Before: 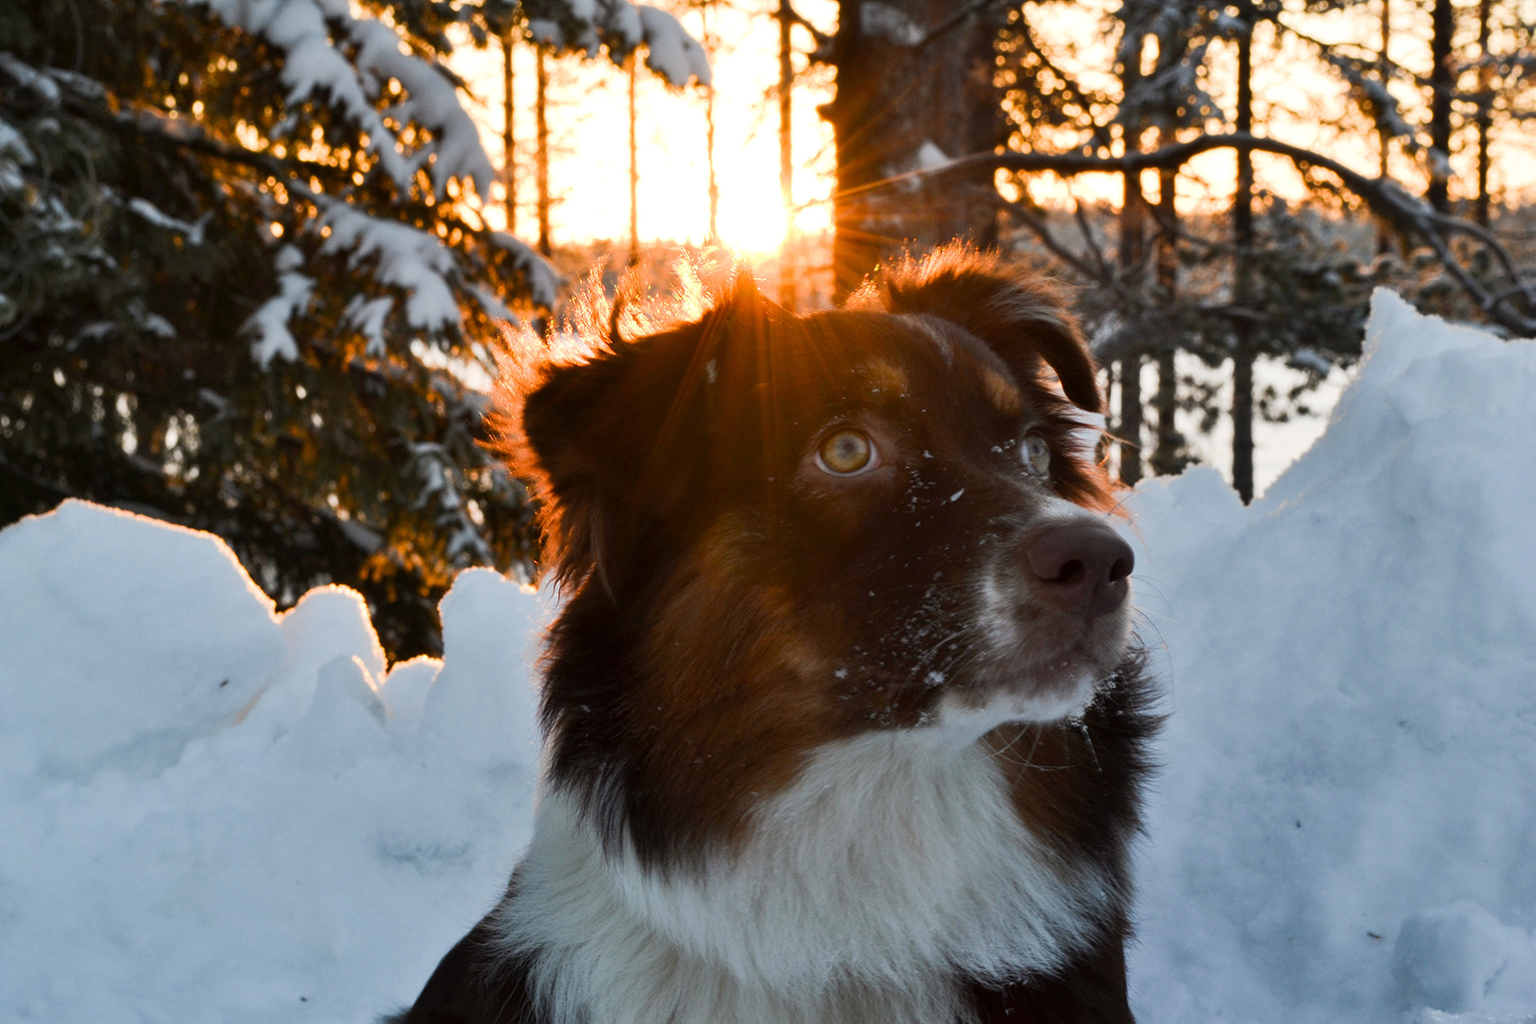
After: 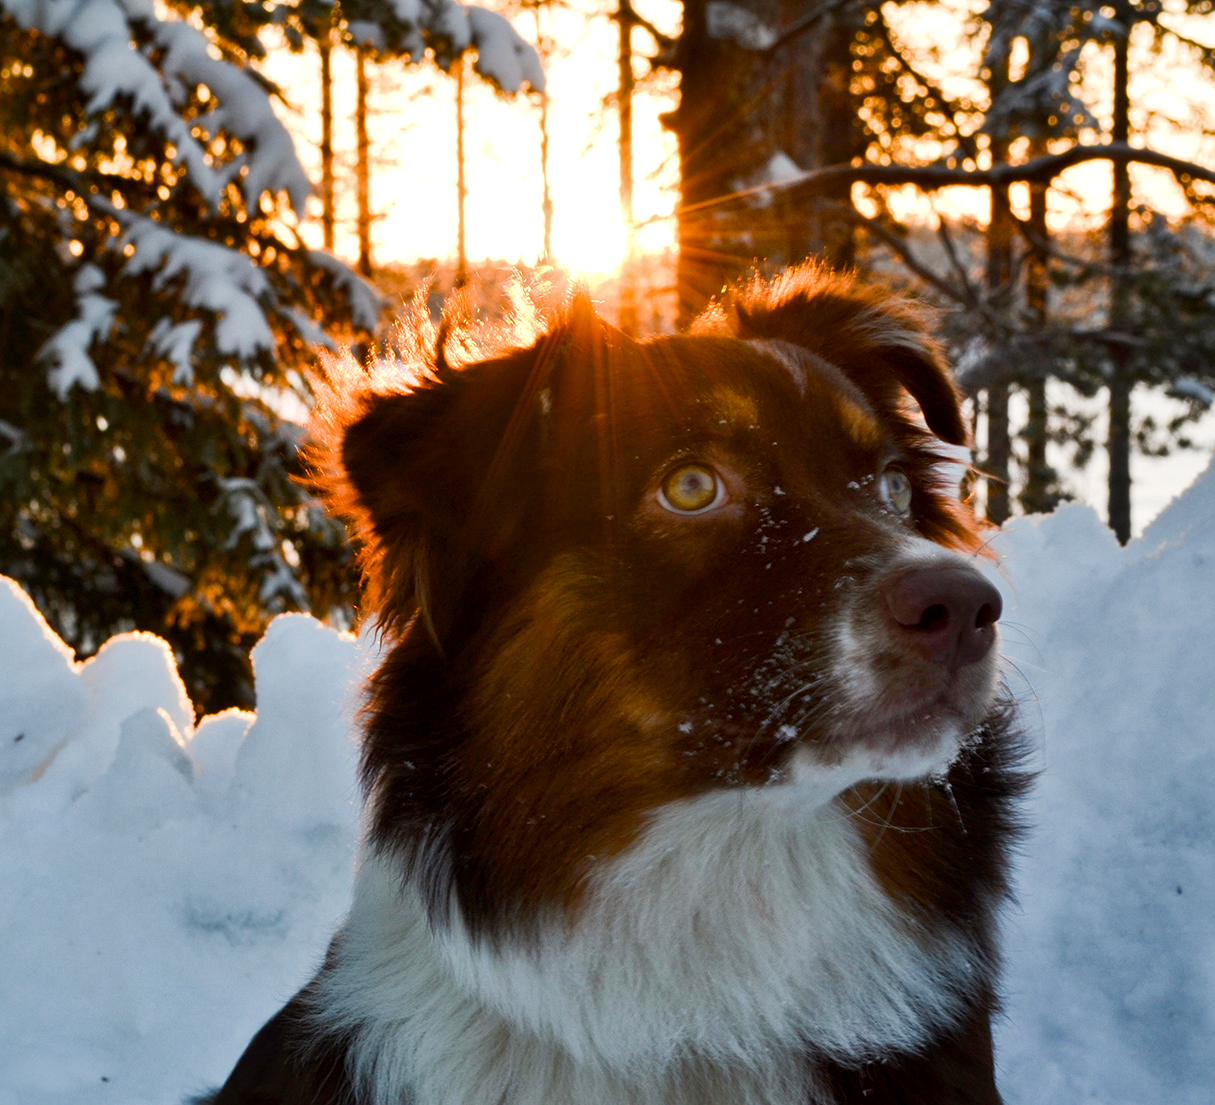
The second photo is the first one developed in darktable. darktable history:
local contrast: mode bilateral grid, contrast 20, coarseness 50, detail 130%, midtone range 0.2
crop: left 13.443%, right 13.31%
color balance rgb: perceptual saturation grading › global saturation 20%, perceptual saturation grading › highlights -25%, perceptual saturation grading › shadows 50%
